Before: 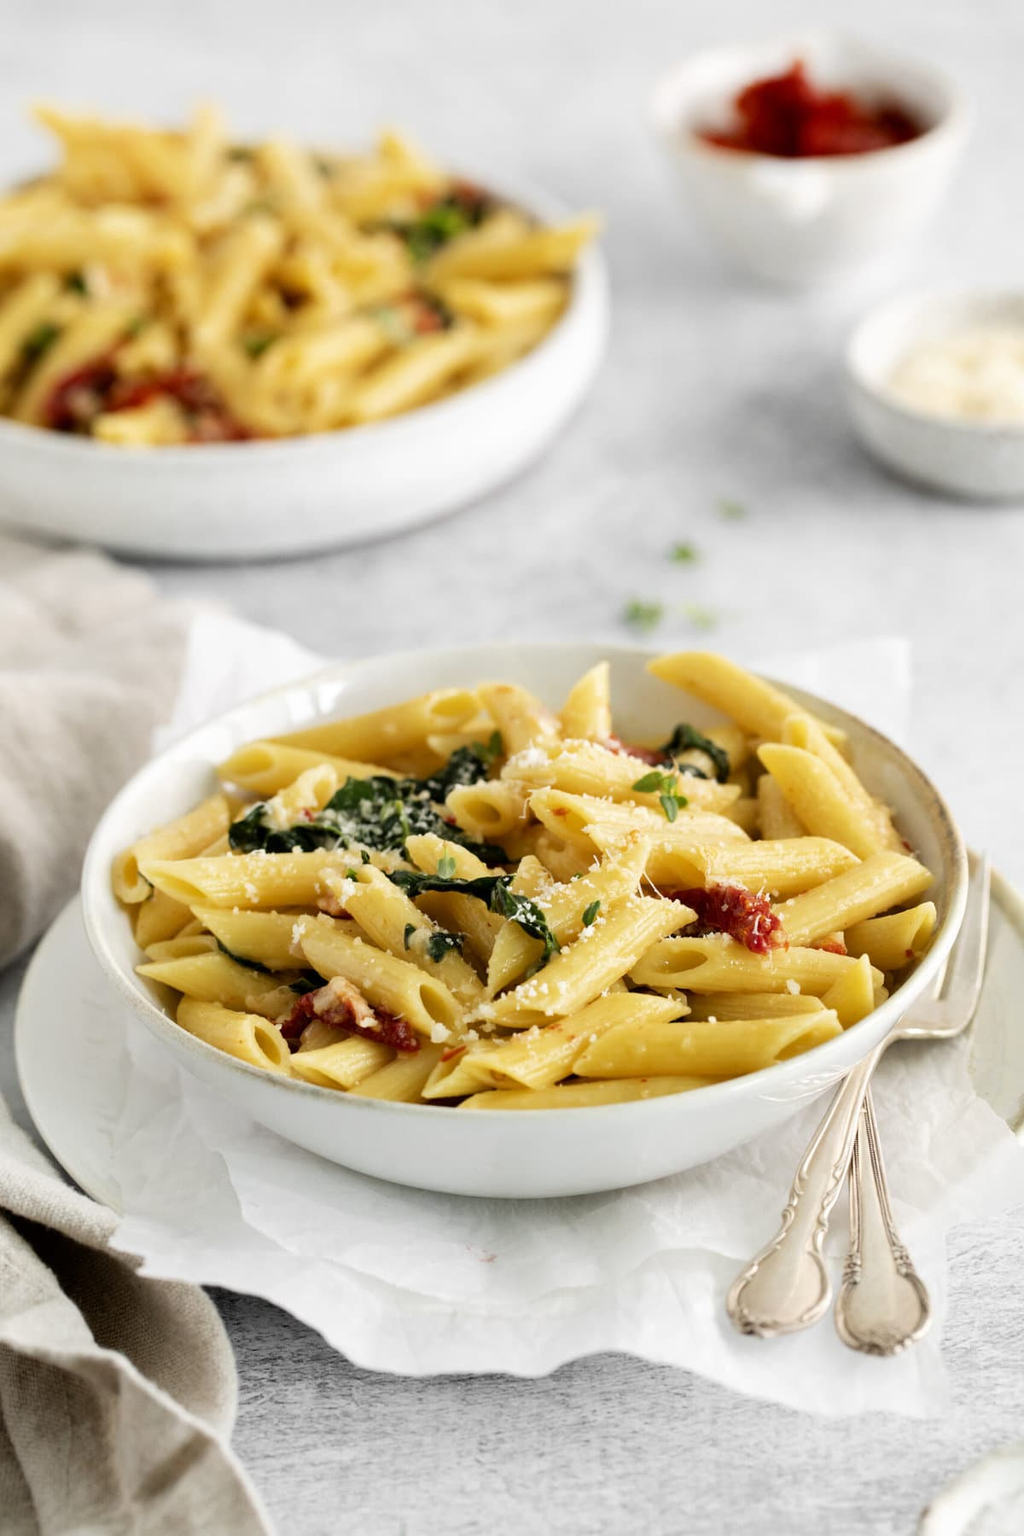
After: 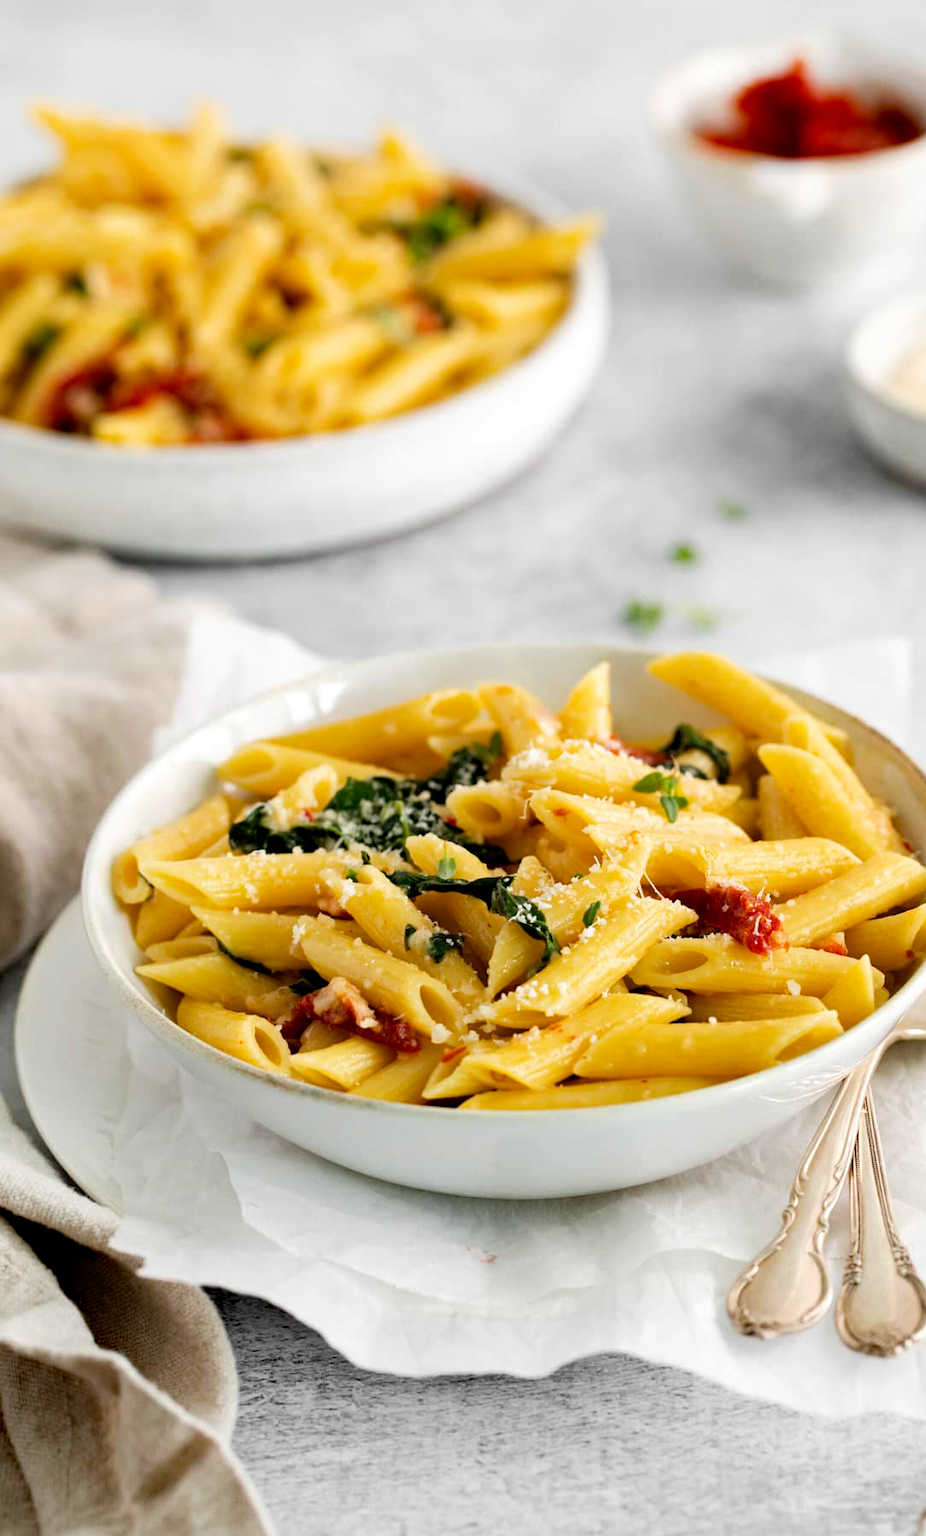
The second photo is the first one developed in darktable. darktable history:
haze removal: strength 0.4, distance 0.22, compatibility mode true, adaptive false
crop: right 9.509%, bottom 0.031%
